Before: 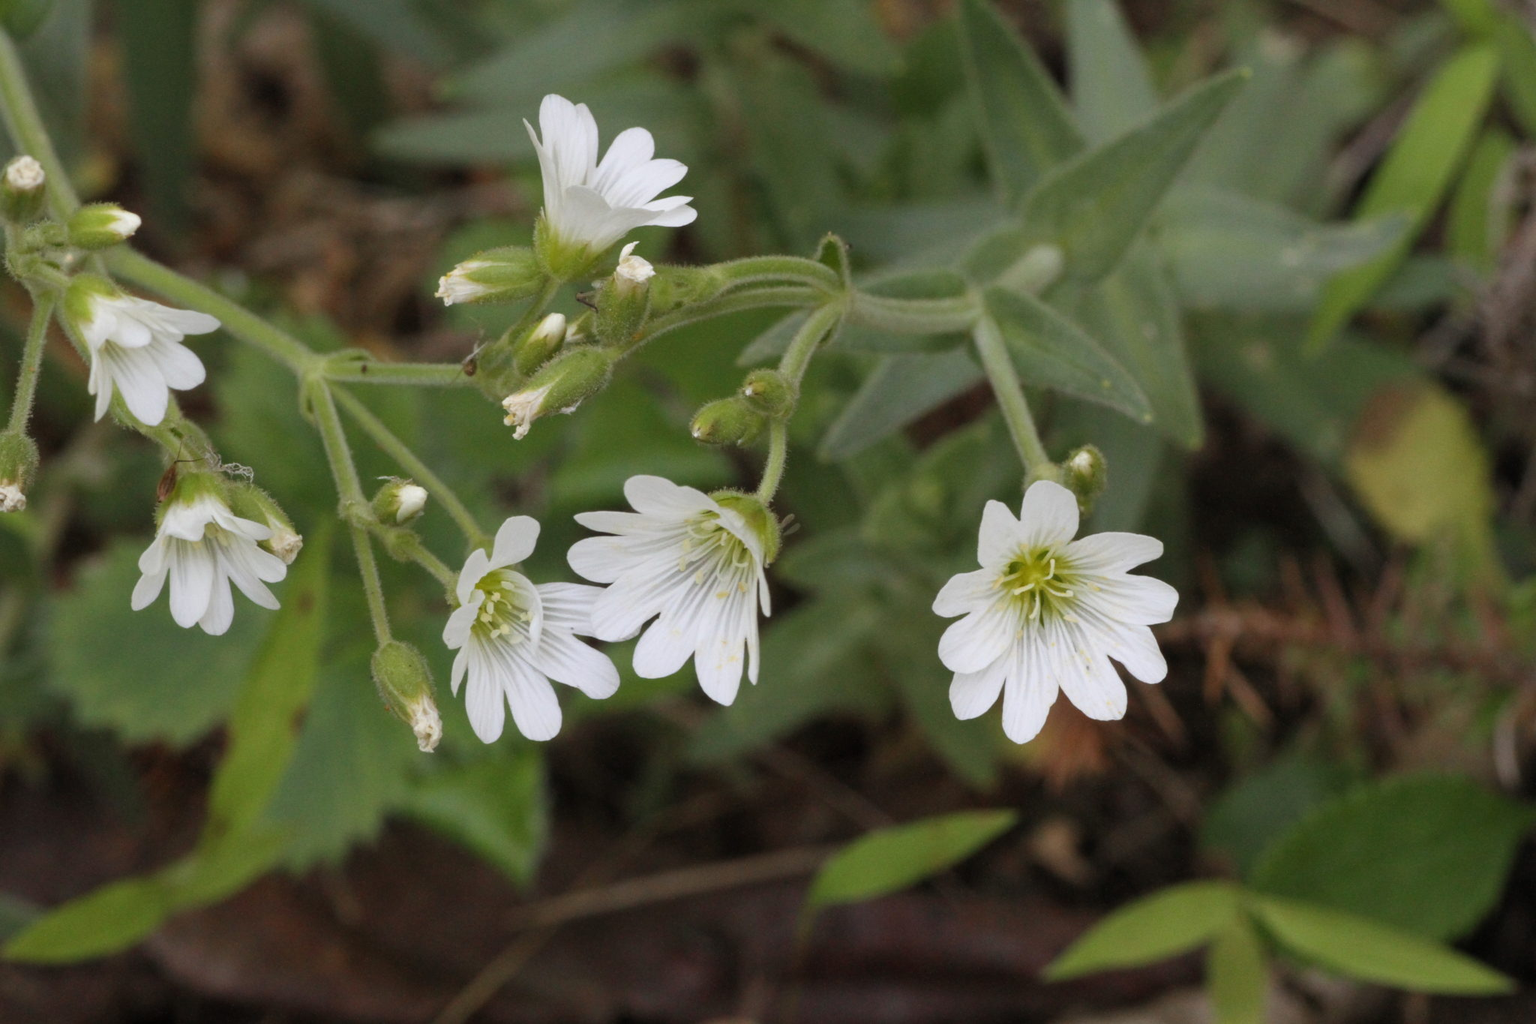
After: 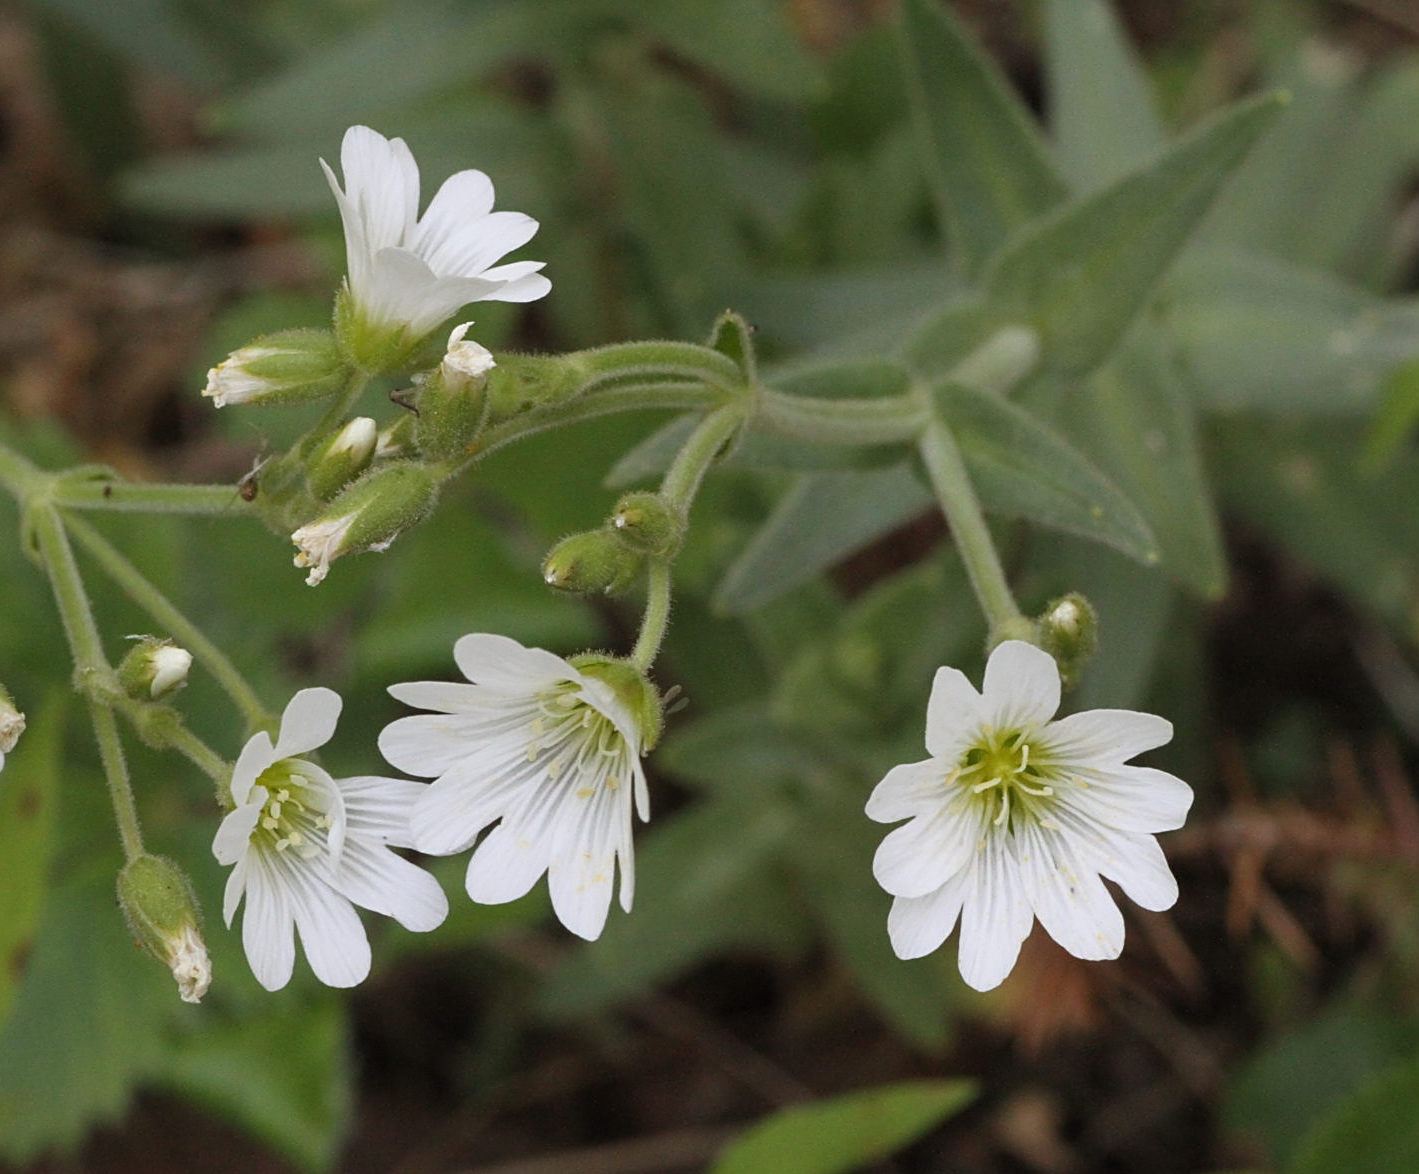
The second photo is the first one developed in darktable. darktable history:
crop: left 18.479%, right 12.2%, bottom 13.971%
sharpen: on, module defaults
